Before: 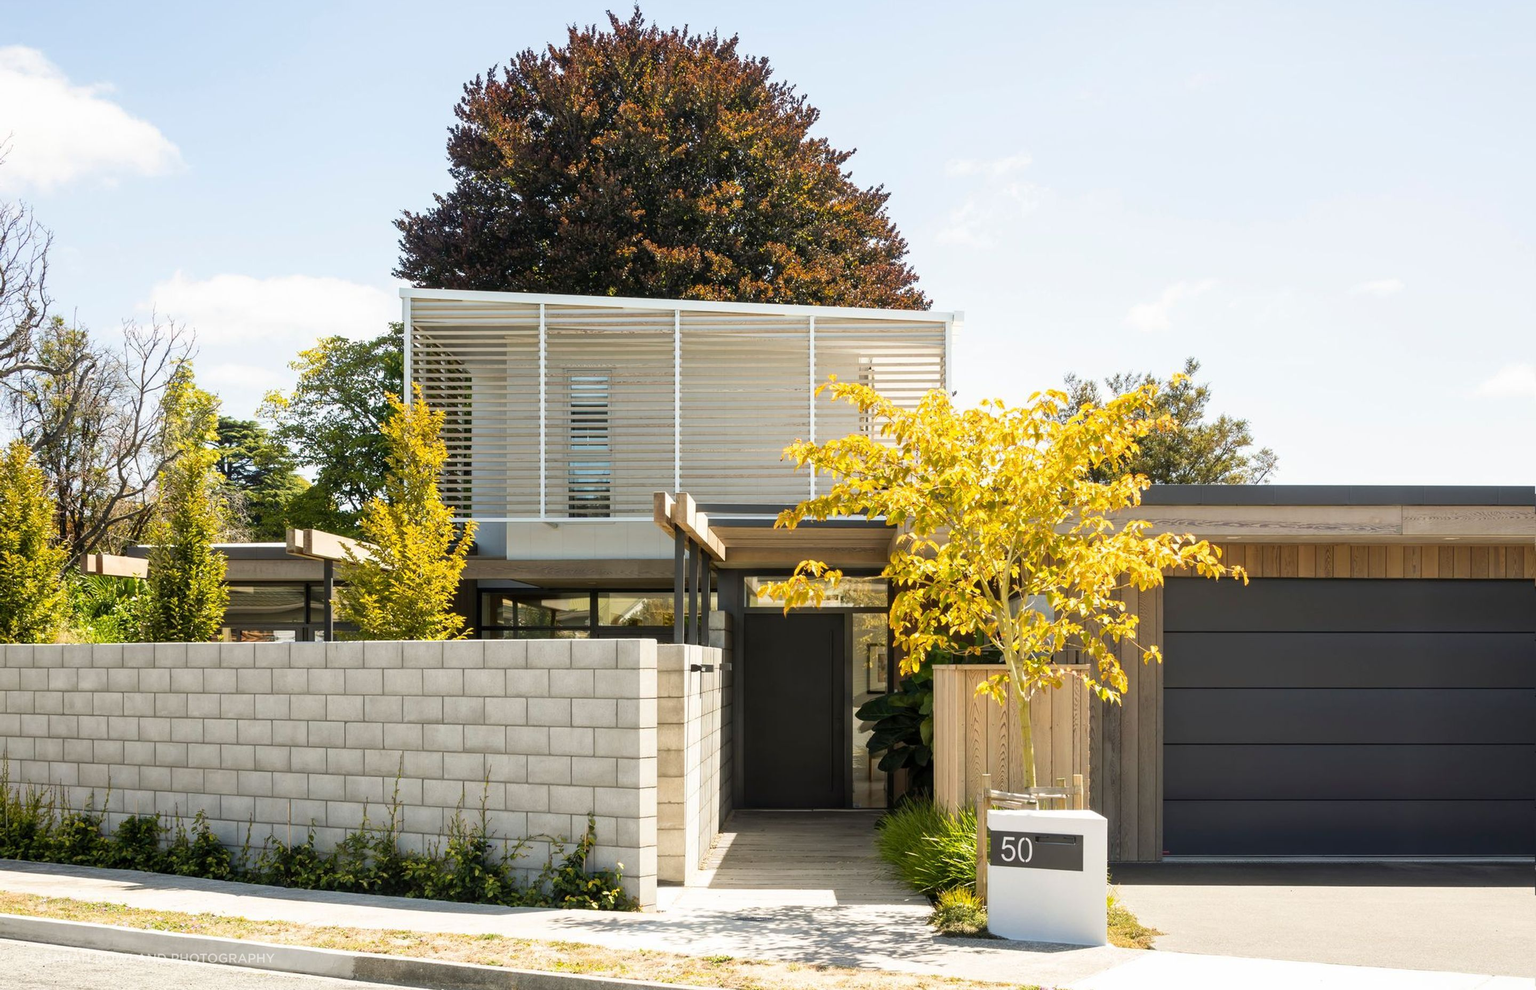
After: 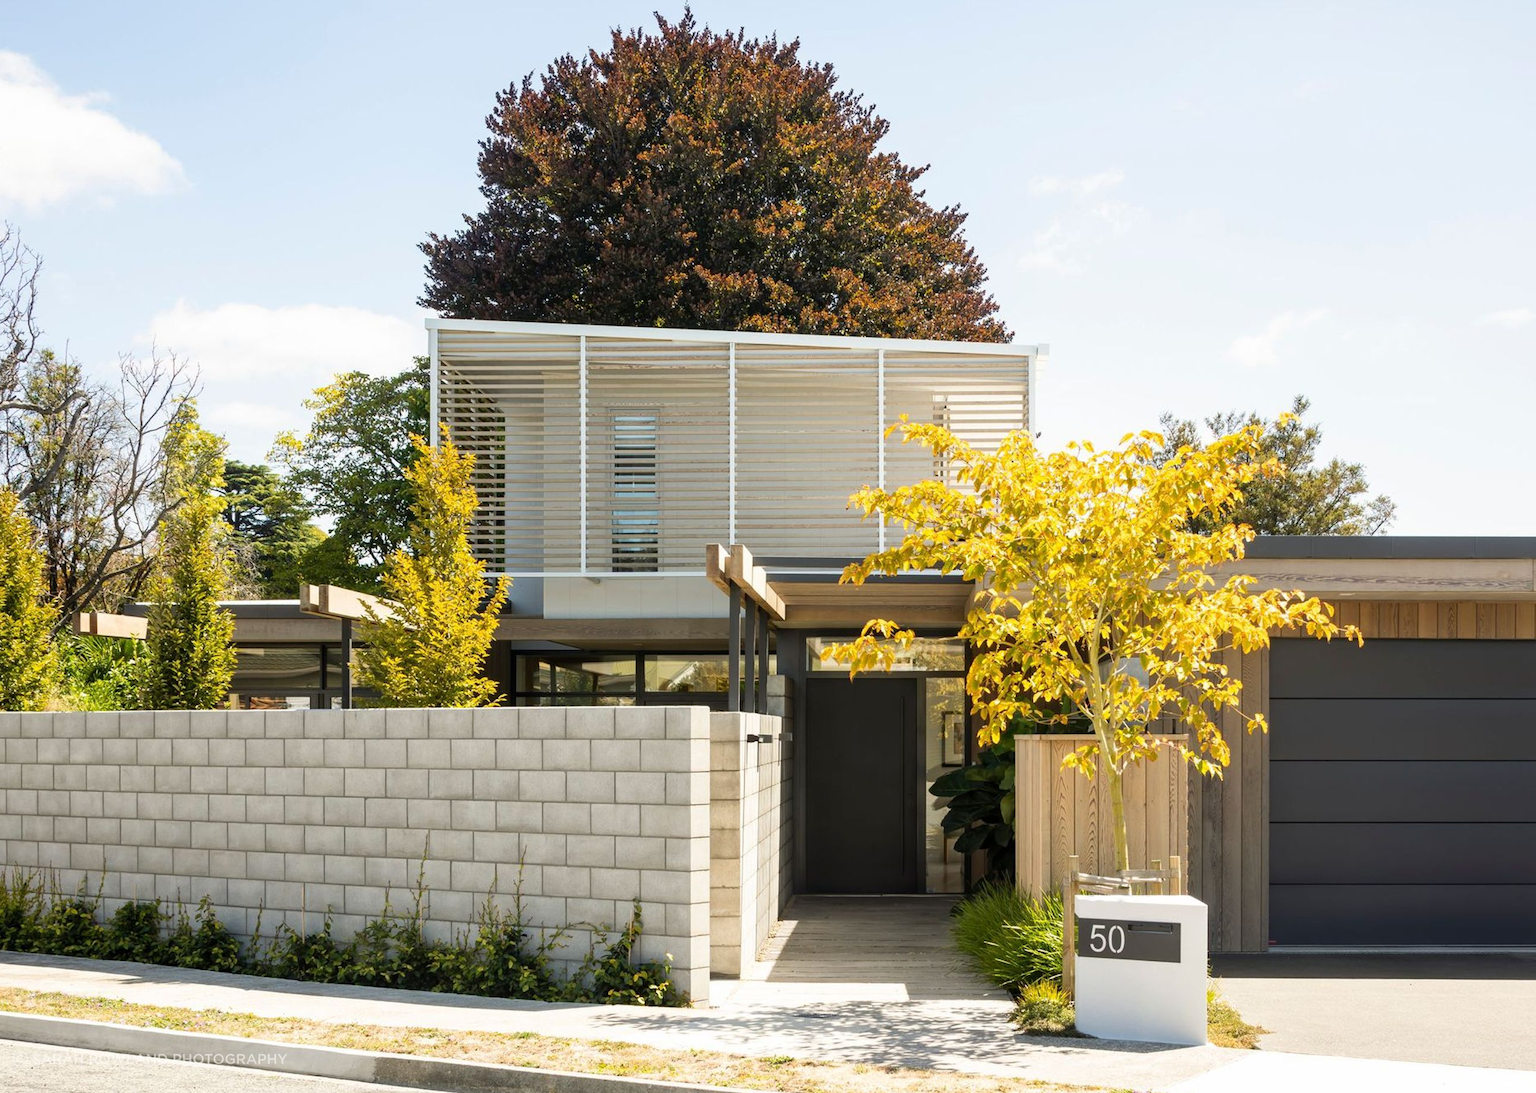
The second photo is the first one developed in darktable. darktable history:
crop and rotate: left 0.975%, right 8.509%
